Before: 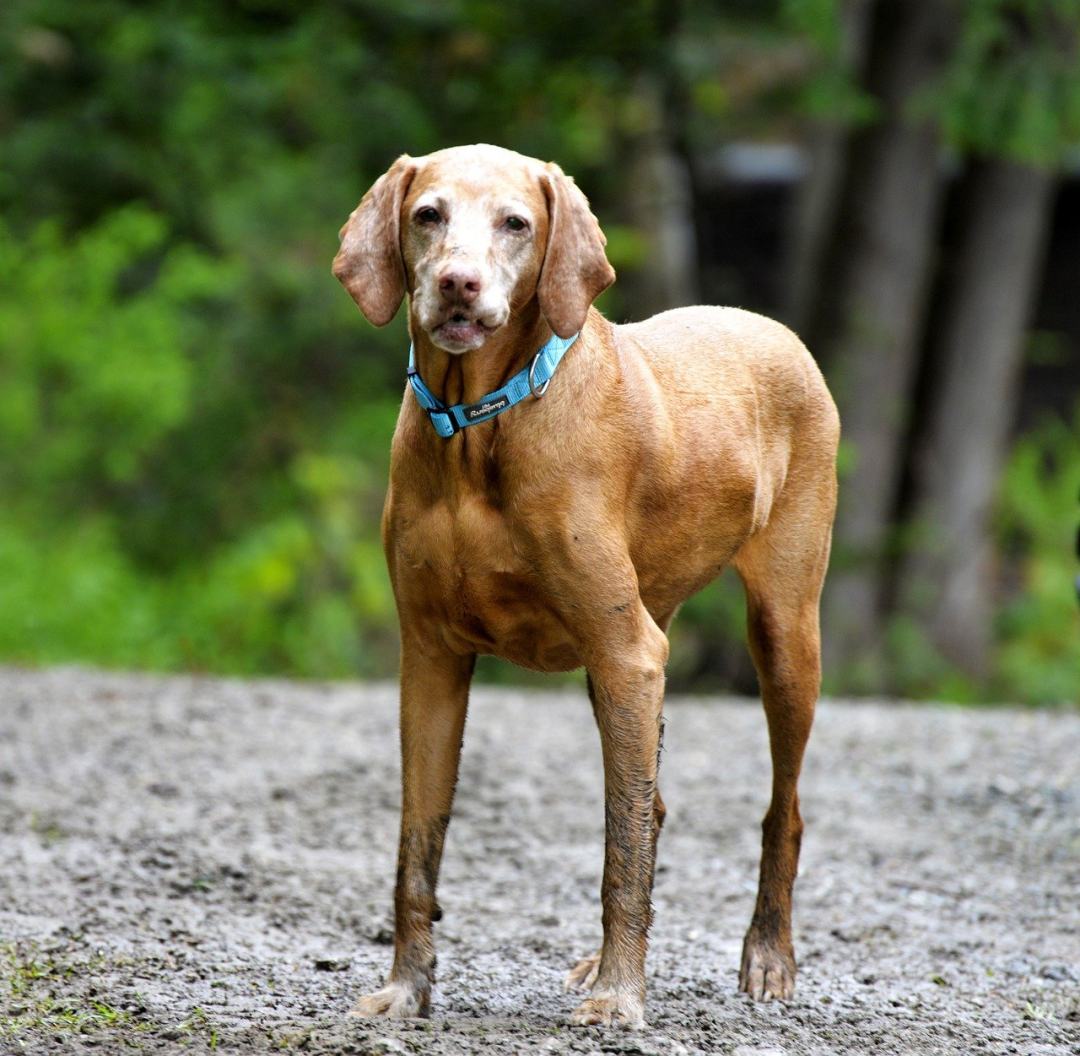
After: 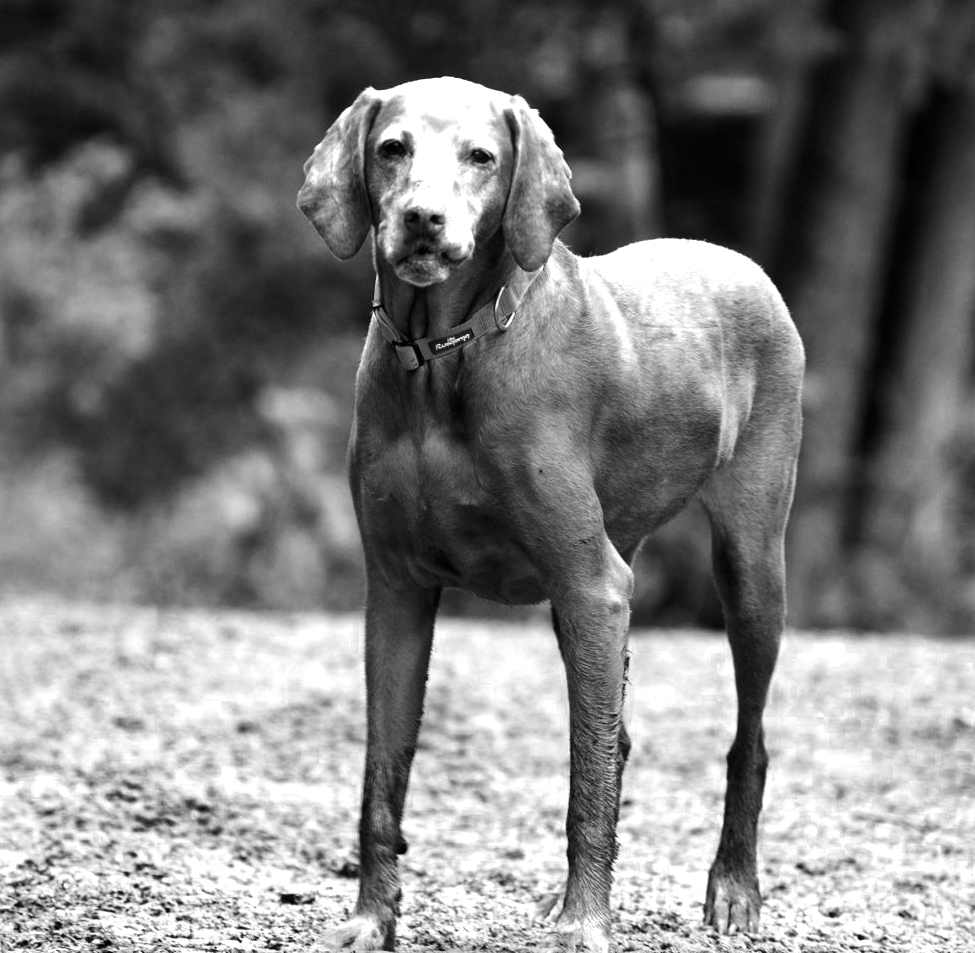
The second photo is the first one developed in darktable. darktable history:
color zones: curves: ch0 [(0.002, 0.589) (0.107, 0.484) (0.146, 0.249) (0.217, 0.352) (0.309, 0.525) (0.39, 0.404) (0.455, 0.169) (0.597, 0.055) (0.724, 0.212) (0.775, 0.691) (0.869, 0.571) (1, 0.587)]; ch1 [(0, 0) (0.143, 0) (0.286, 0) (0.429, 0) (0.571, 0) (0.714, 0) (0.857, 0)]
tone equalizer: -8 EV -0.75 EV, -7 EV -0.7 EV, -6 EV -0.6 EV, -5 EV -0.4 EV, -3 EV 0.4 EV, -2 EV 0.6 EV, -1 EV 0.7 EV, +0 EV 0.75 EV, edges refinement/feathering 500, mask exposure compensation -1.57 EV, preserve details no
crop: left 3.305%, top 6.436%, right 6.389%, bottom 3.258%
contrast equalizer: y [[0.5 ×6], [0.5 ×6], [0.975, 0.964, 0.925, 0.865, 0.793, 0.721], [0 ×6], [0 ×6]]
